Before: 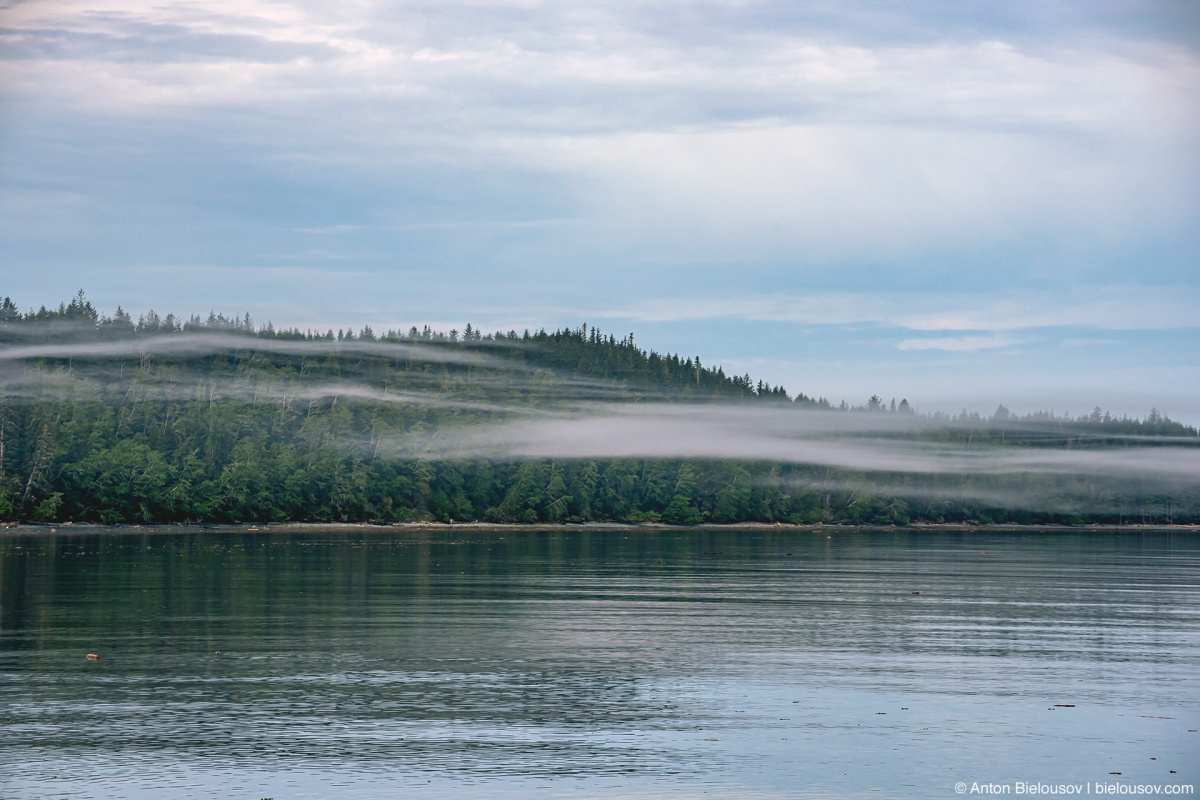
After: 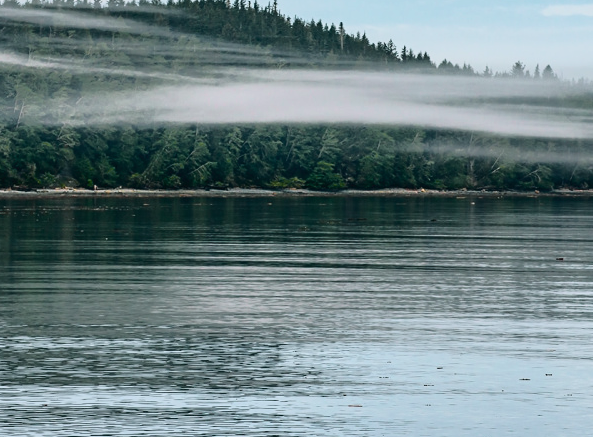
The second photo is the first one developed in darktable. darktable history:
crop: left 29.672%, top 41.786%, right 20.851%, bottom 3.487%
tone curve: curves: ch0 [(0, 0) (0.081, 0.044) (0.192, 0.125) (0.283, 0.238) (0.416, 0.449) (0.495, 0.524) (0.661, 0.756) (0.788, 0.87) (1, 0.951)]; ch1 [(0, 0) (0.161, 0.092) (0.35, 0.33) (0.392, 0.392) (0.427, 0.426) (0.479, 0.472) (0.505, 0.497) (0.521, 0.524) (0.567, 0.56) (0.583, 0.592) (0.625, 0.627) (0.678, 0.733) (1, 1)]; ch2 [(0, 0) (0.346, 0.362) (0.404, 0.427) (0.502, 0.499) (0.531, 0.523) (0.544, 0.561) (0.58, 0.59) (0.629, 0.642) (0.717, 0.678) (1, 1)], color space Lab, independent channels, preserve colors none
